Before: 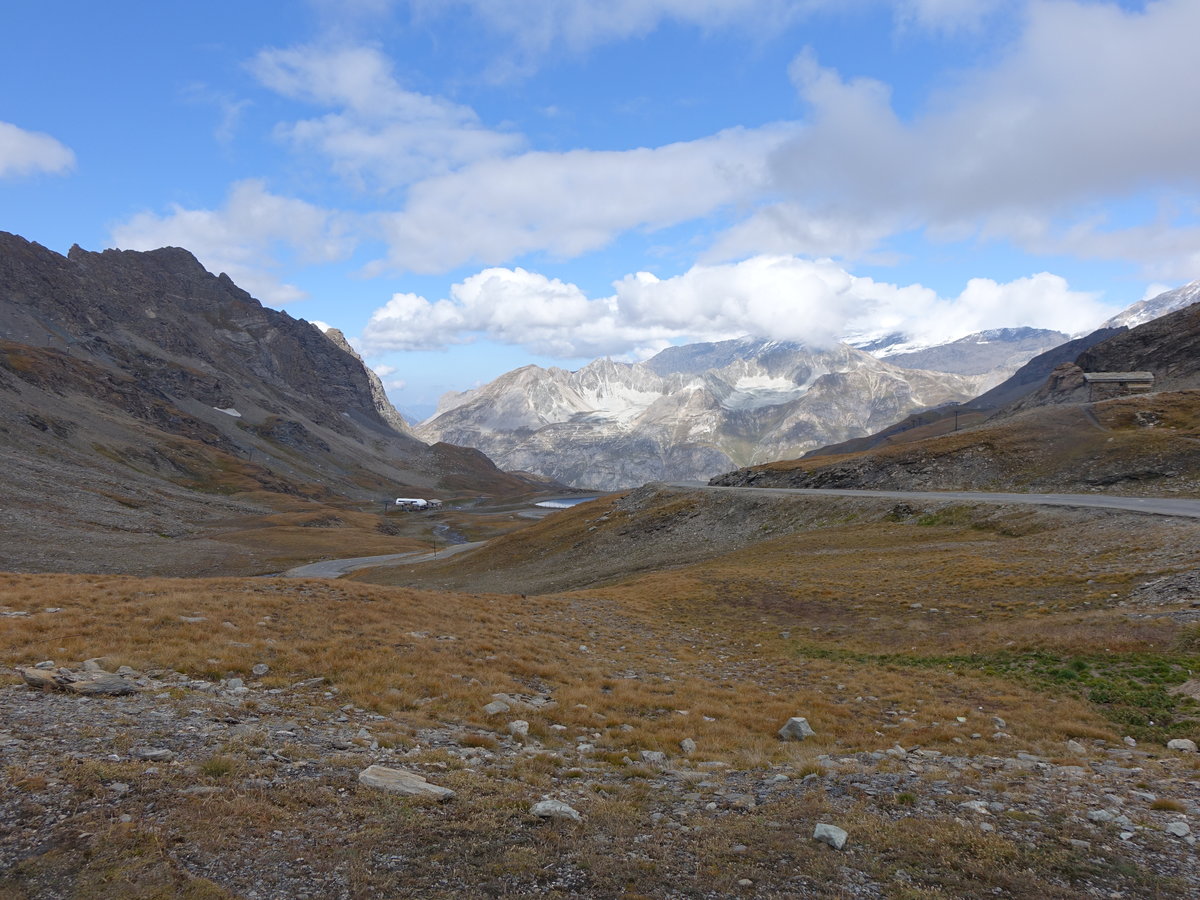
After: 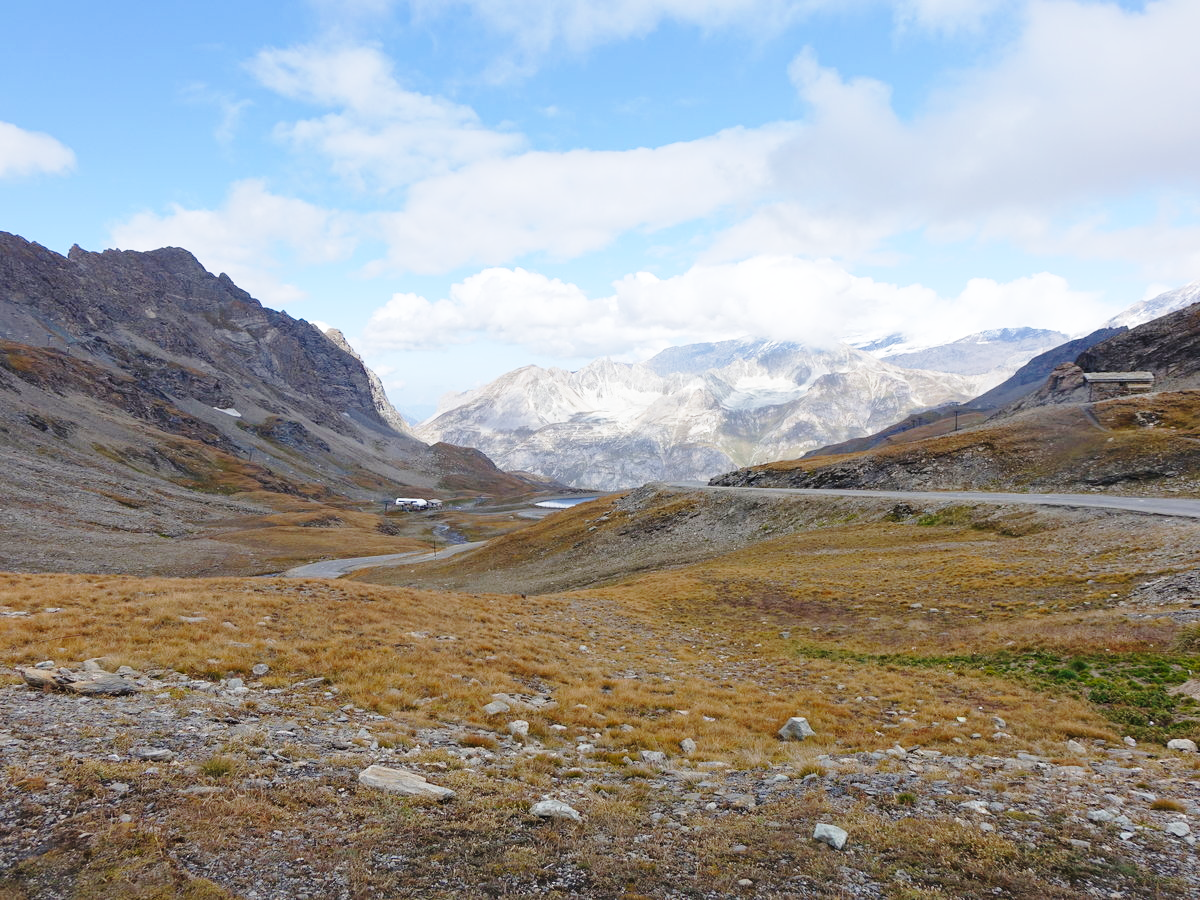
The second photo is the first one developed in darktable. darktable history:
exposure: compensate highlight preservation false
base curve: curves: ch0 [(0, 0) (0.028, 0.03) (0.121, 0.232) (0.46, 0.748) (0.859, 0.968) (1, 1)], preserve colors none
